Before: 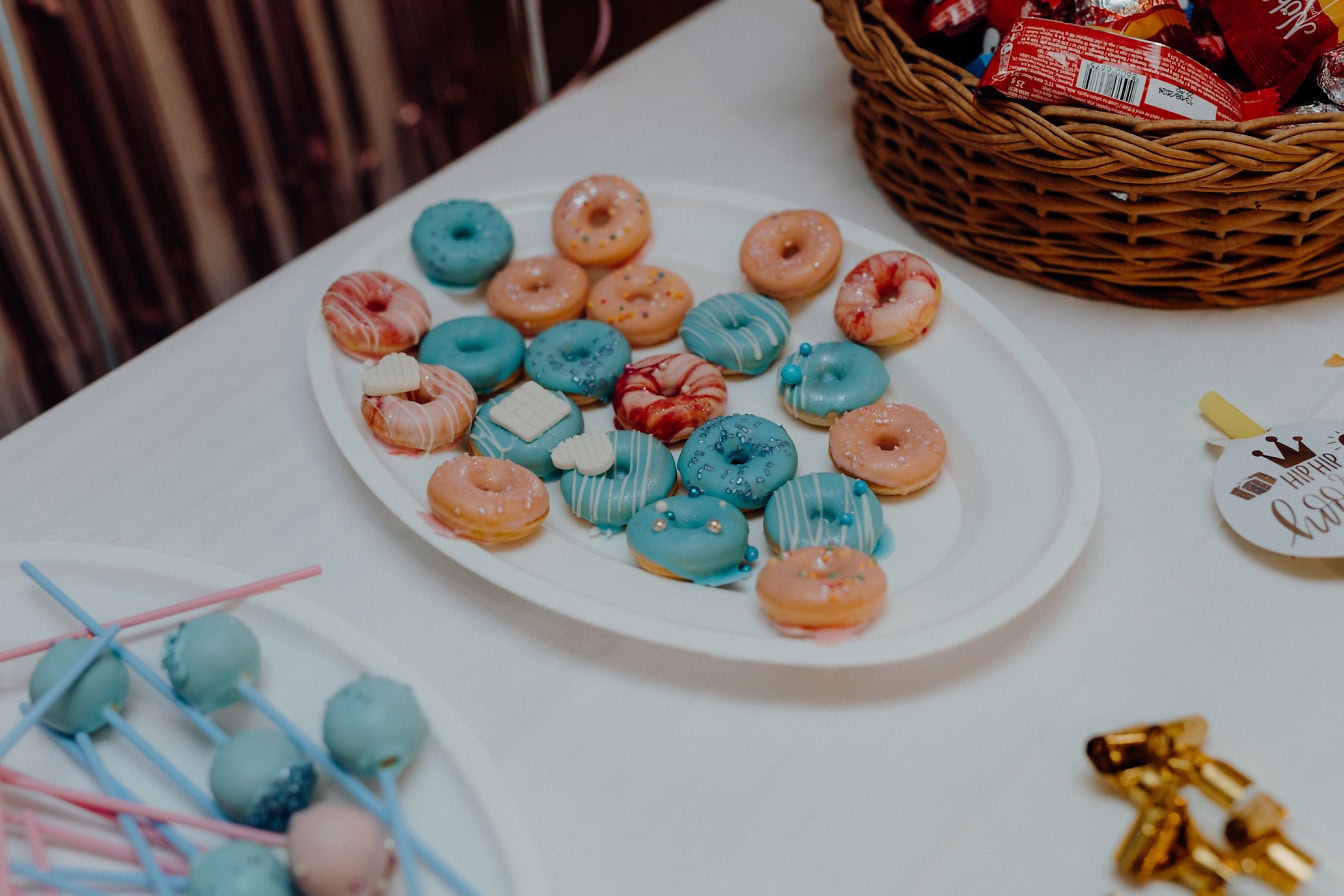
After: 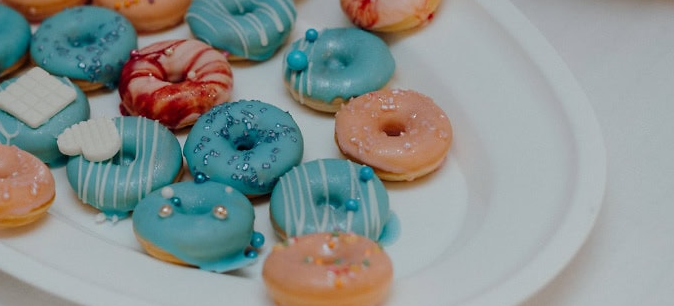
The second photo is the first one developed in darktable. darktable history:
crop: left 36.797%, top 35.06%, right 13.034%, bottom 30.734%
